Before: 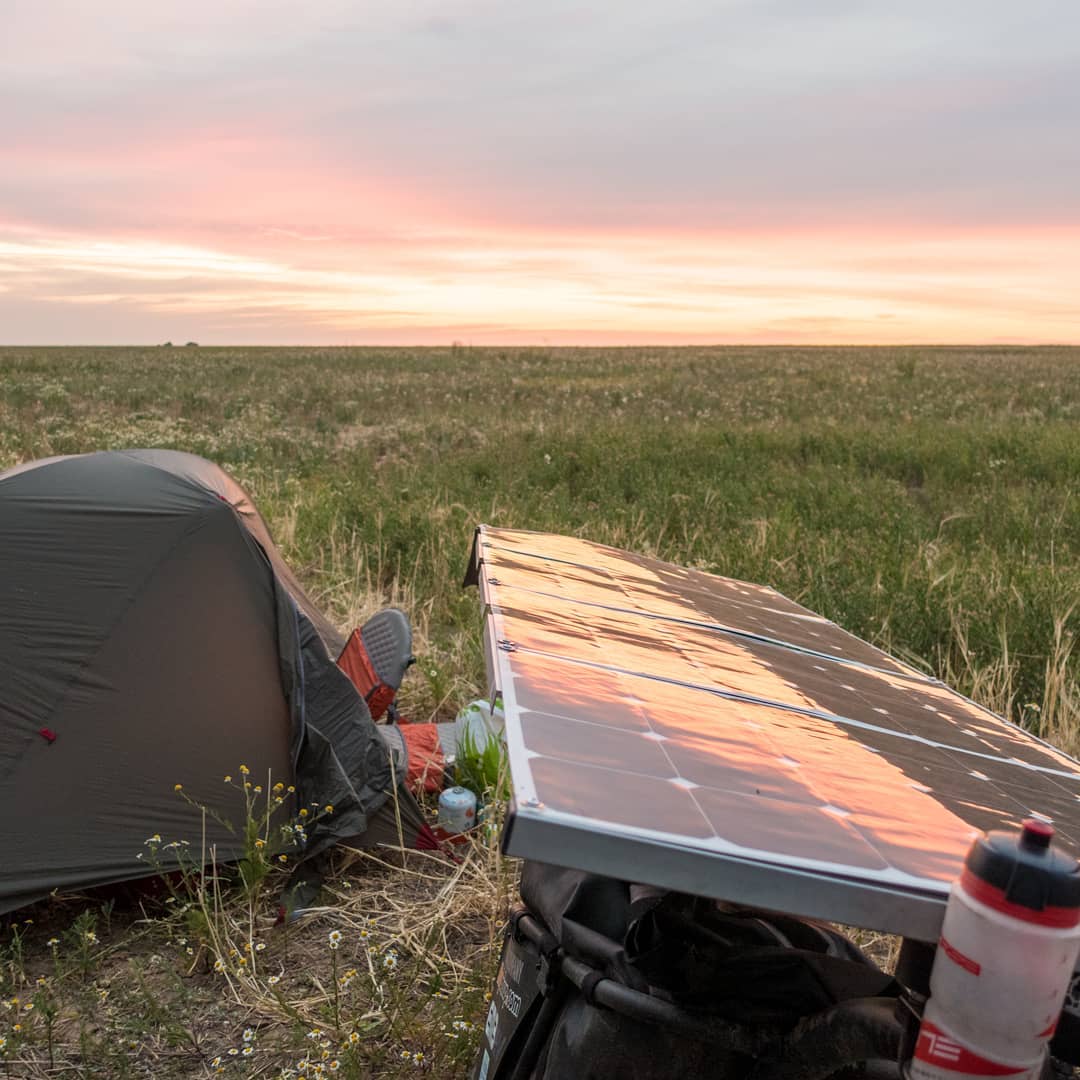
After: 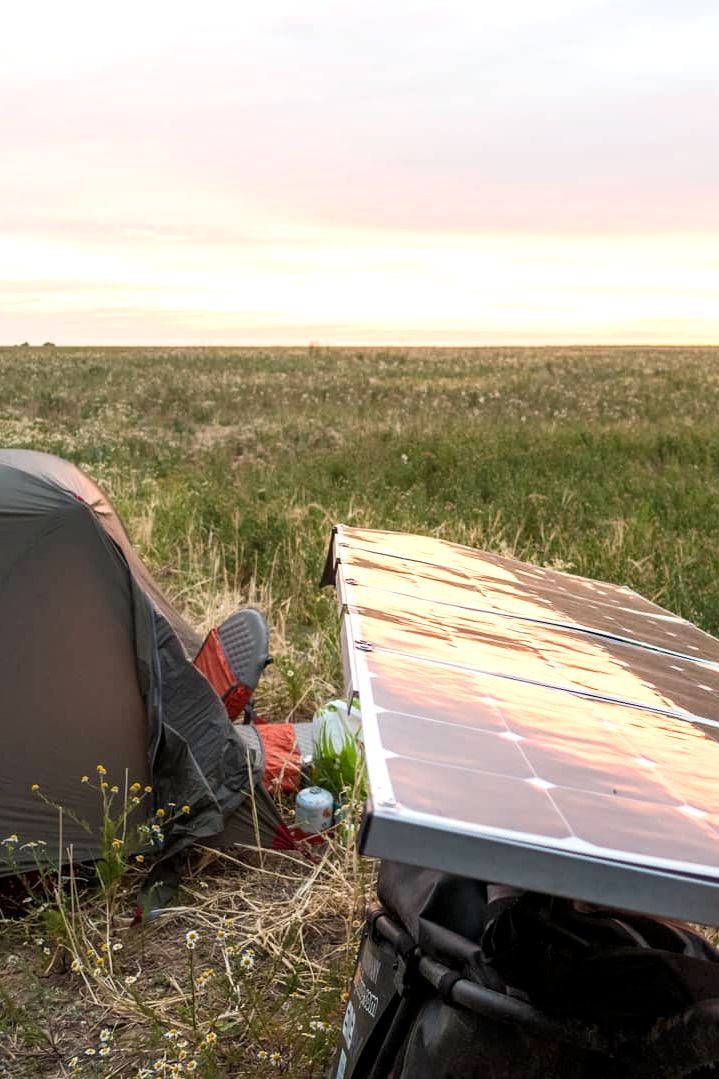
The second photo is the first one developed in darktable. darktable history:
tone equalizer: -8 EV -0.001 EV, -7 EV 0.003 EV, -6 EV -0.003 EV, -5 EV -0.003 EV, -4 EV -0.065 EV, -3 EV -0.22 EV, -2 EV -0.289 EV, -1 EV 0.089 EV, +0 EV 0.313 EV
crop and rotate: left 13.357%, right 20.01%
tone curve: curves: ch0 [(0, 0) (0.004, 0.002) (0.02, 0.013) (0.218, 0.218) (0.664, 0.718) (0.832, 0.873) (1, 1)], preserve colors none
exposure: black level correction 0.001, exposure 0.299 EV, compensate exposure bias true, compensate highlight preservation false
